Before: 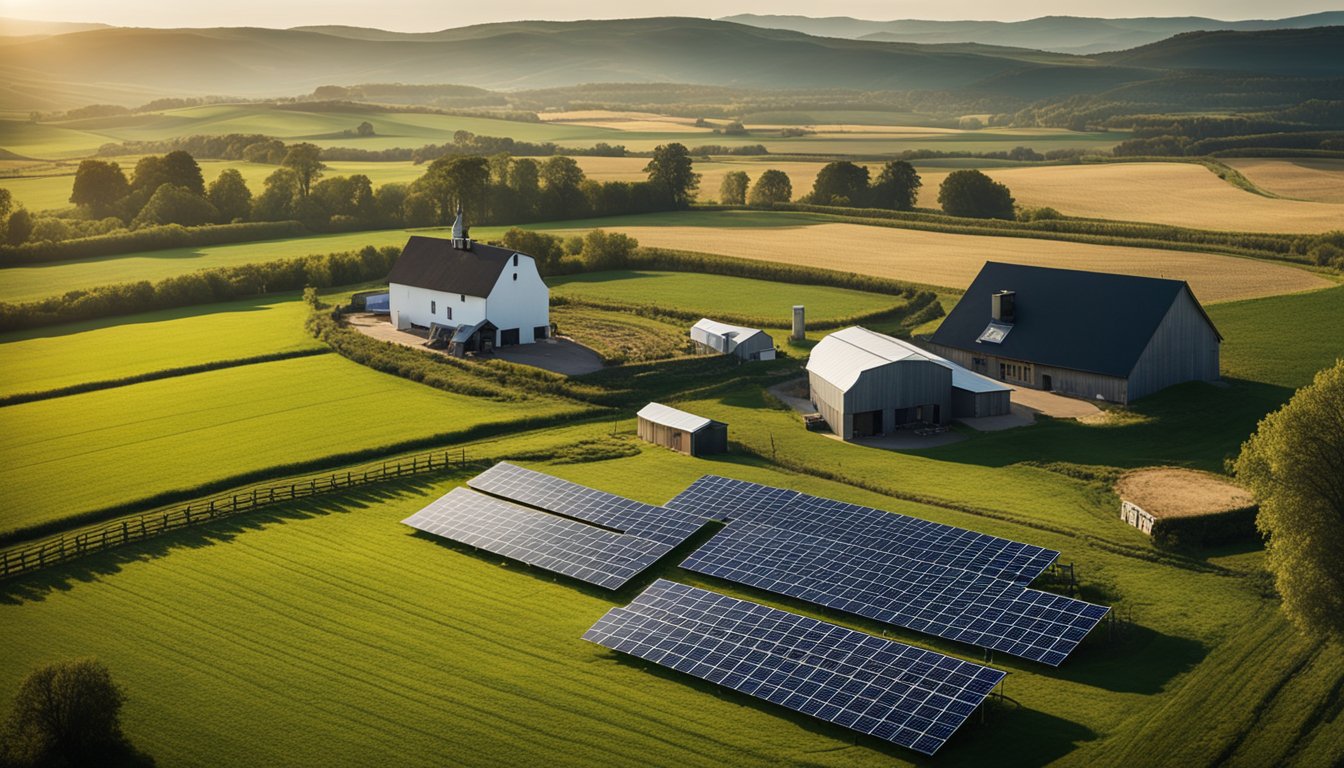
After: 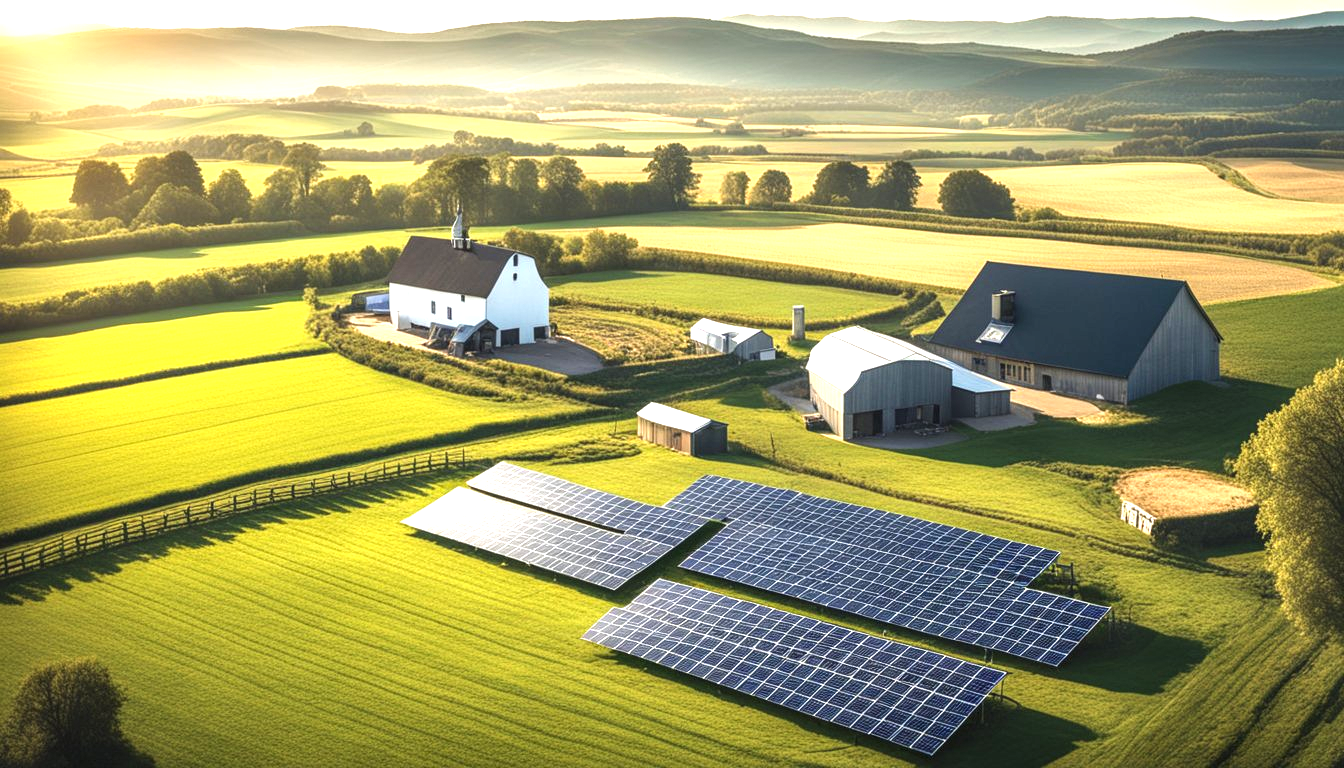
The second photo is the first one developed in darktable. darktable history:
exposure: black level correction -0.001, exposure 1.333 EV, compensate highlight preservation false
local contrast: on, module defaults
